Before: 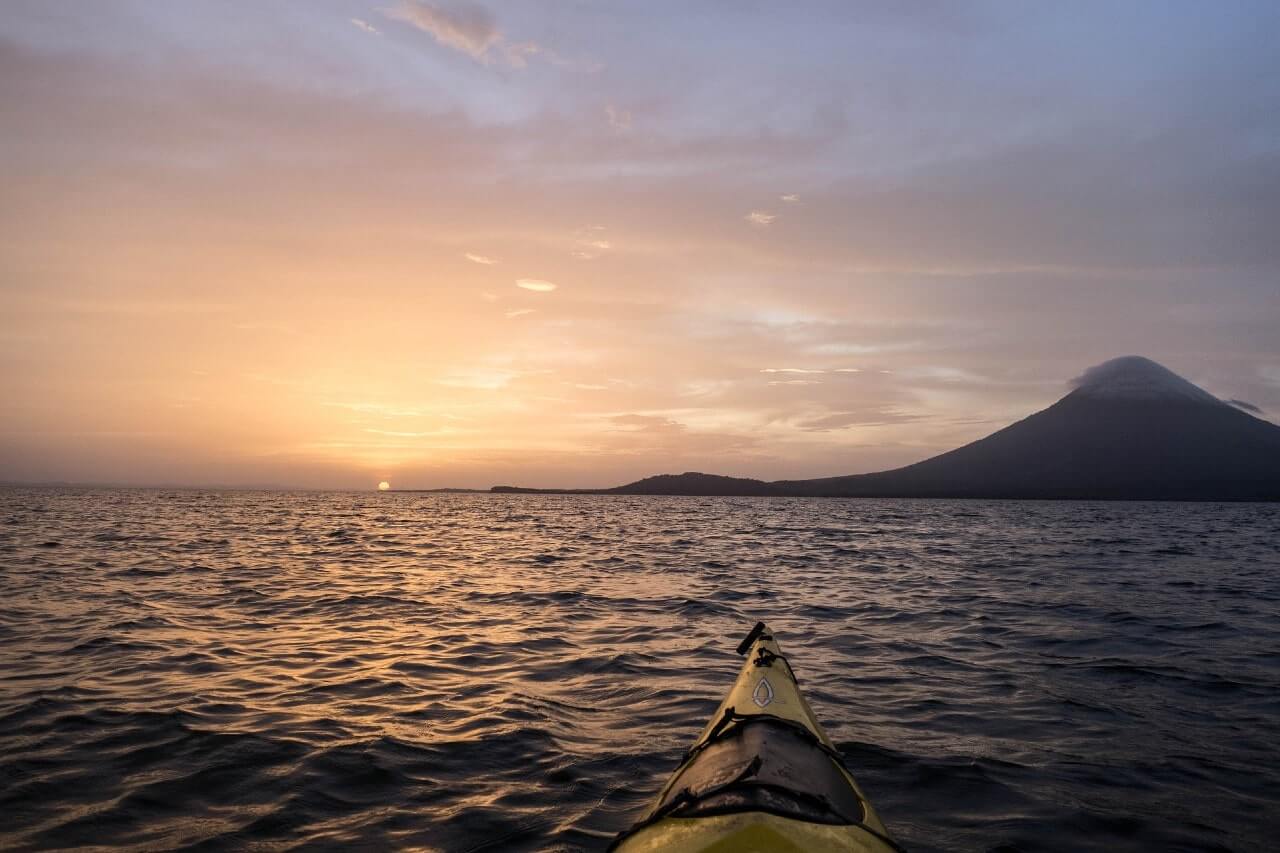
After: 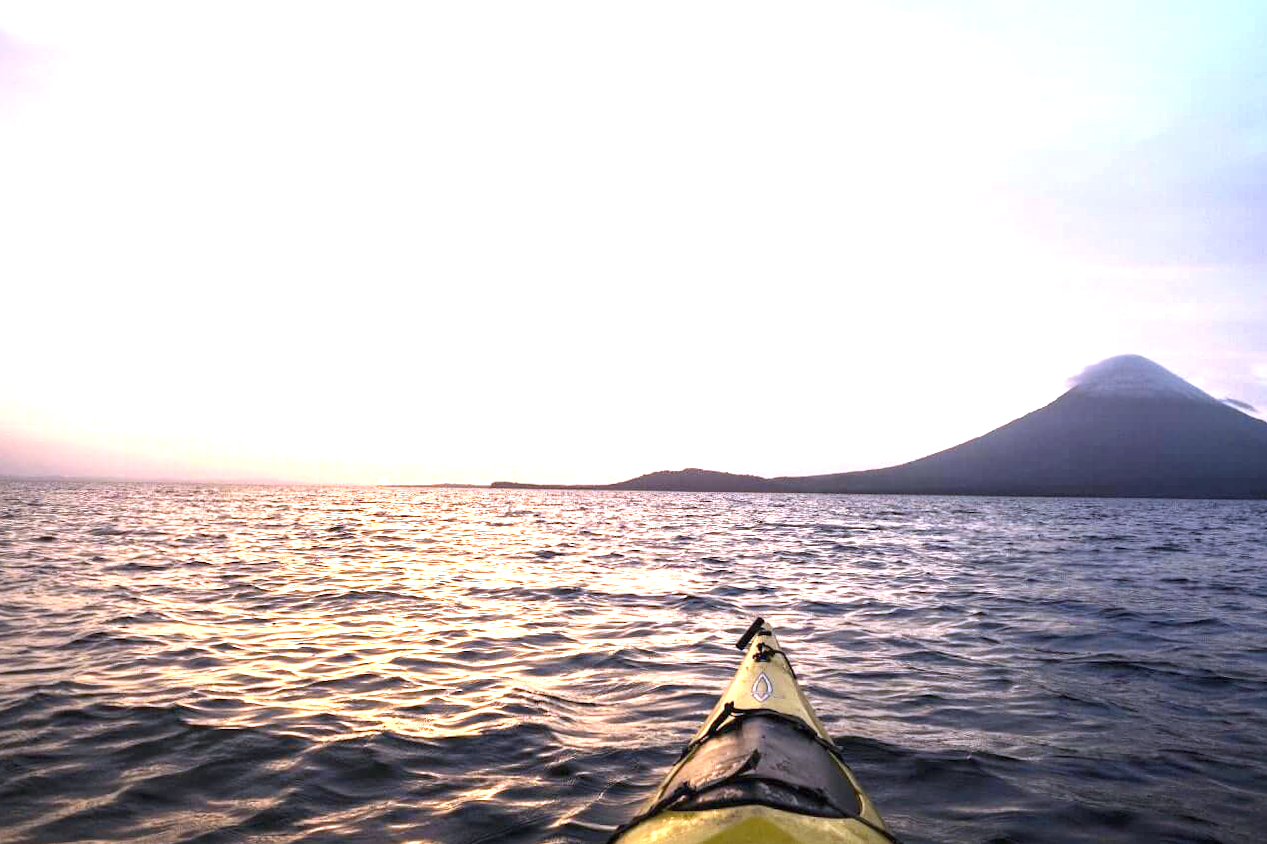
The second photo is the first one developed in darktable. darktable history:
exposure: black level correction 0, exposure 2.088 EV, compensate exposure bias true, compensate highlight preservation false
white balance: red 0.967, blue 1.119, emerald 0.756
rotate and perspective: rotation 0.174°, lens shift (vertical) 0.013, lens shift (horizontal) 0.019, shear 0.001, automatic cropping original format, crop left 0.007, crop right 0.991, crop top 0.016, crop bottom 0.997
